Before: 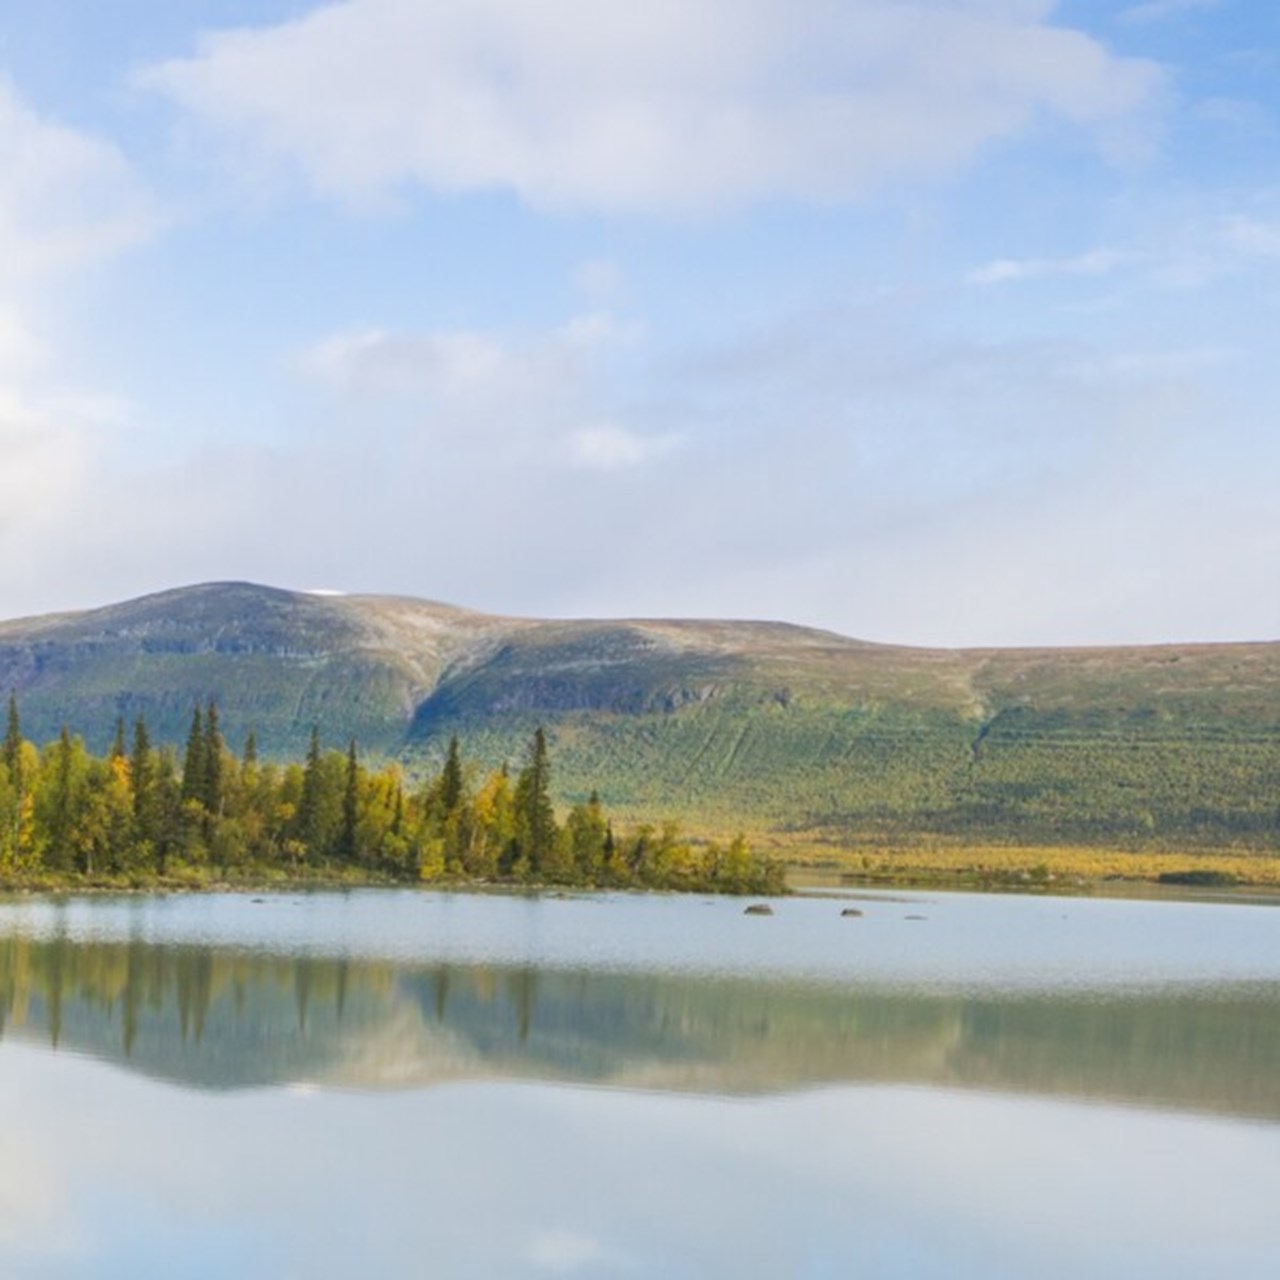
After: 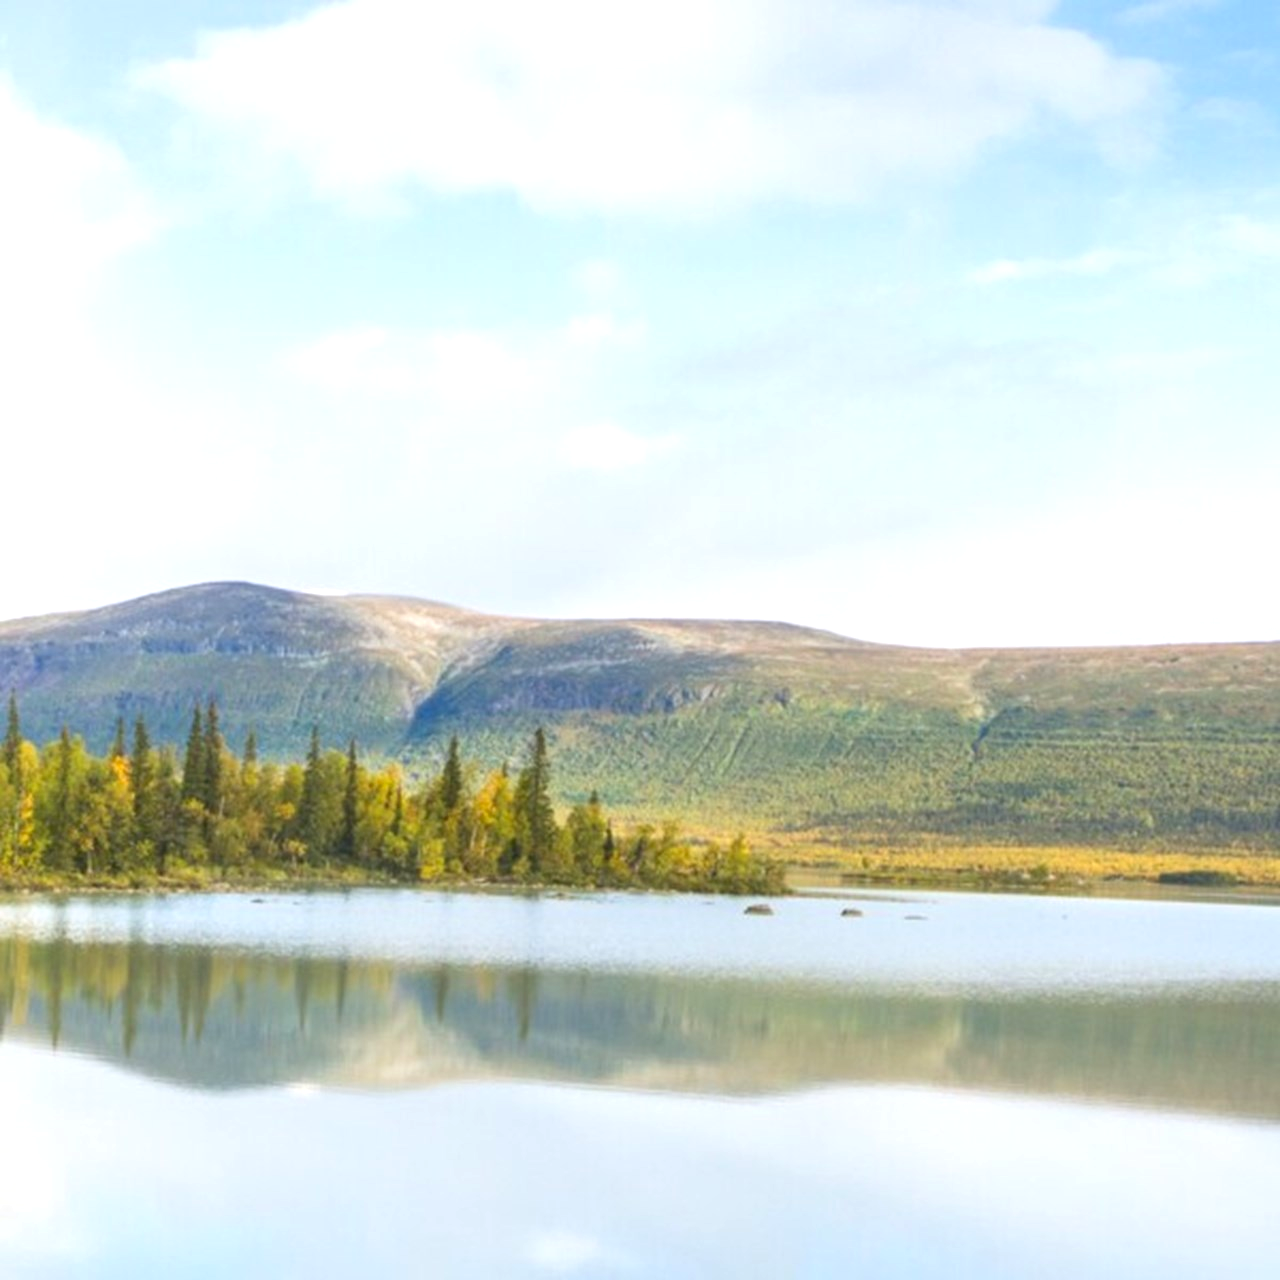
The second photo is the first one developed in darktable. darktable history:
exposure: exposure 0.644 EV, compensate highlight preservation false
color zones: curves: ch1 [(0, 0.513) (0.143, 0.524) (0.286, 0.511) (0.429, 0.506) (0.571, 0.503) (0.714, 0.503) (0.857, 0.508) (1, 0.513)]
